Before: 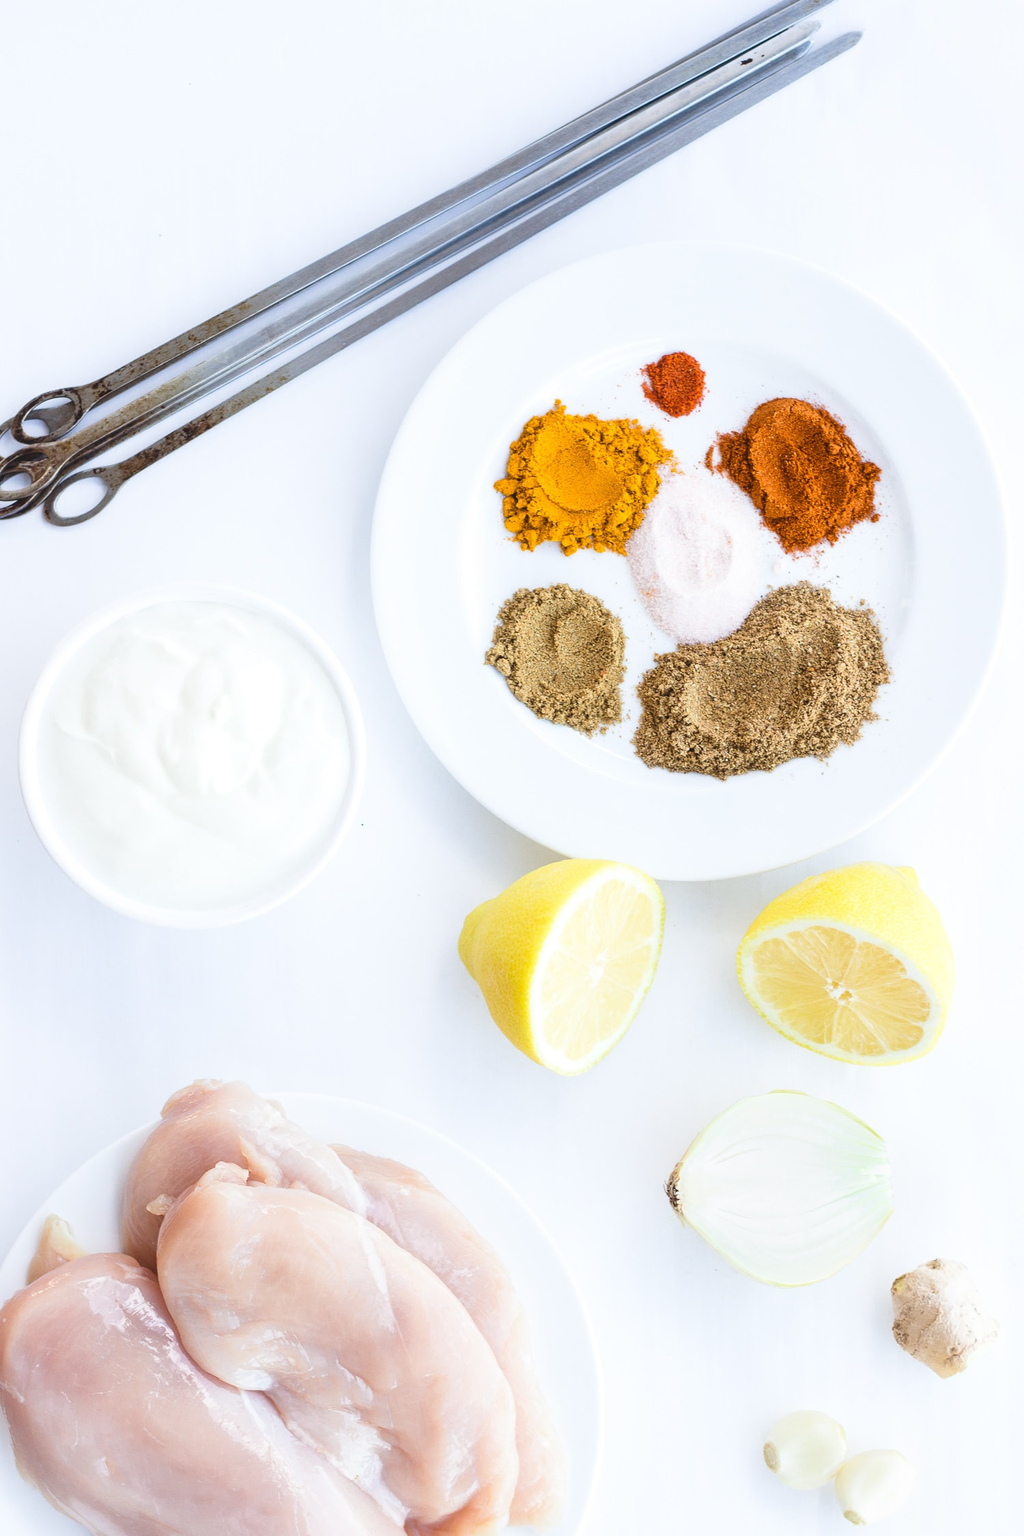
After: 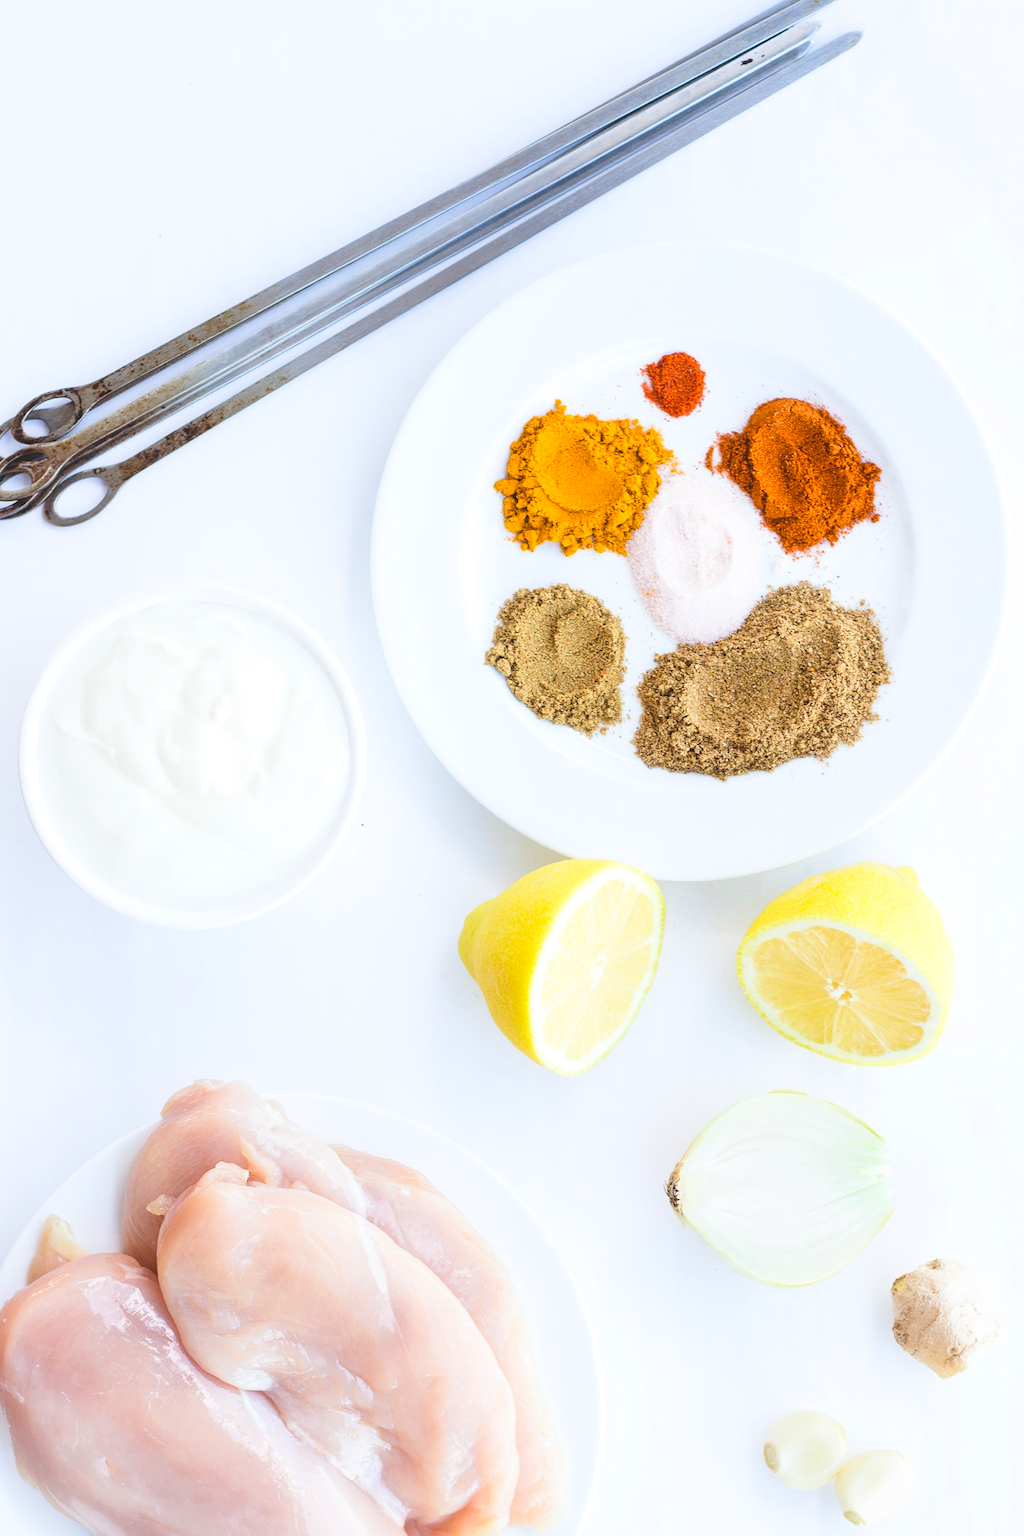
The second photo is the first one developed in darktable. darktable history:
contrast brightness saturation: brightness 0.09, saturation 0.191
